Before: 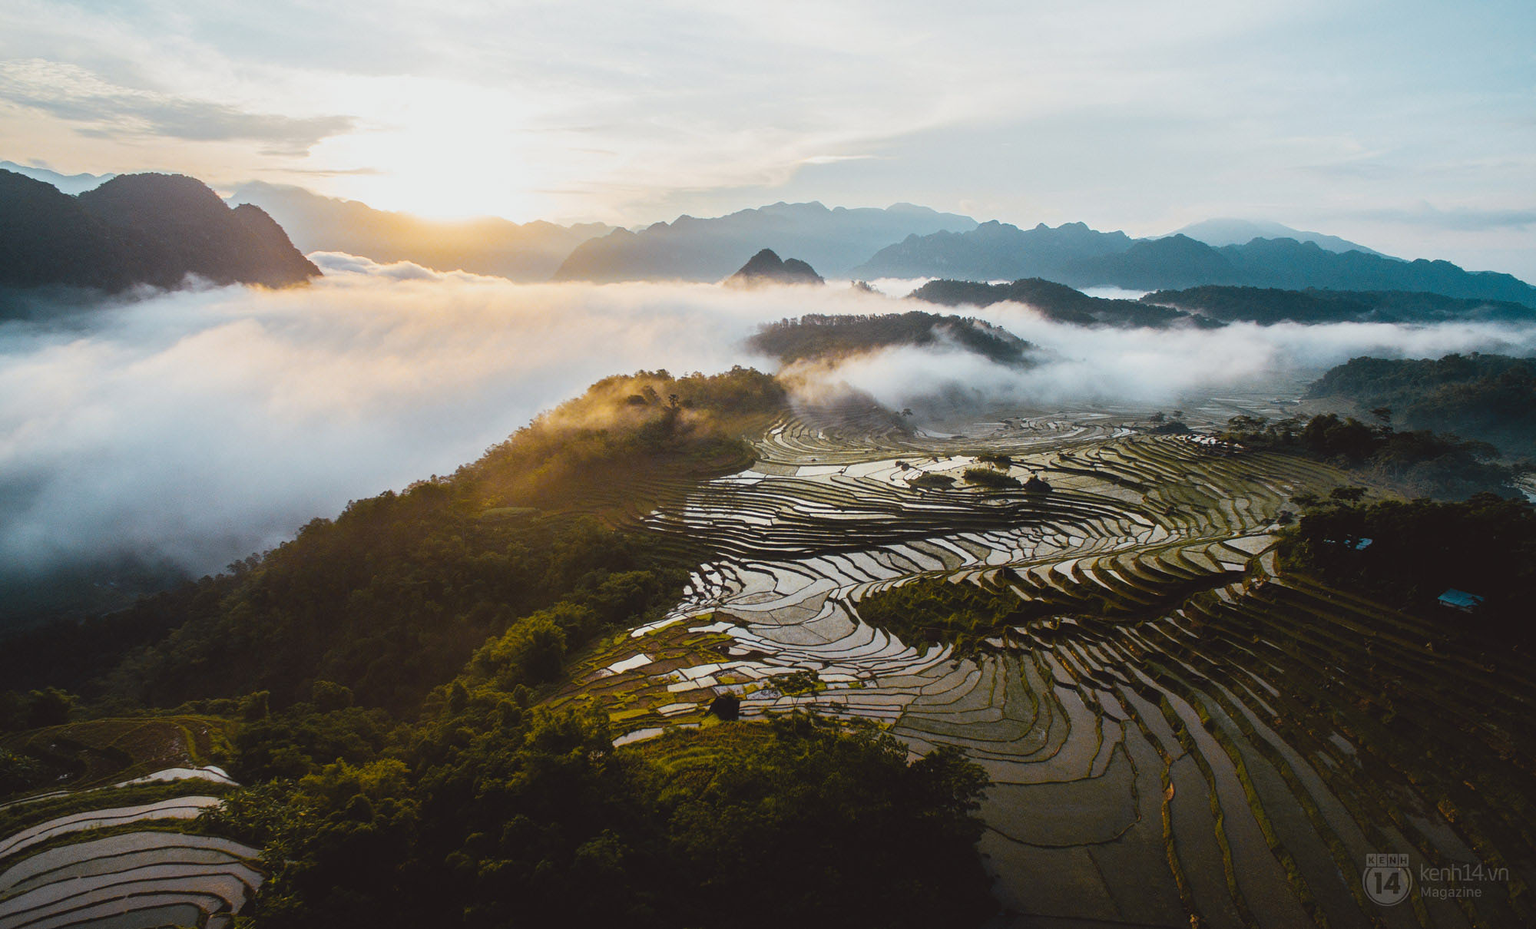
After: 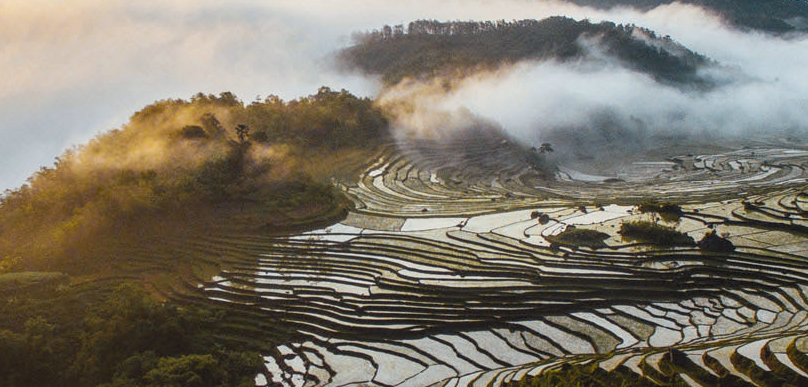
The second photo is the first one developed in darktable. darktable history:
crop: left 31.751%, top 32.172%, right 27.8%, bottom 35.83%
local contrast: on, module defaults
white balance: red 0.986, blue 1.01
